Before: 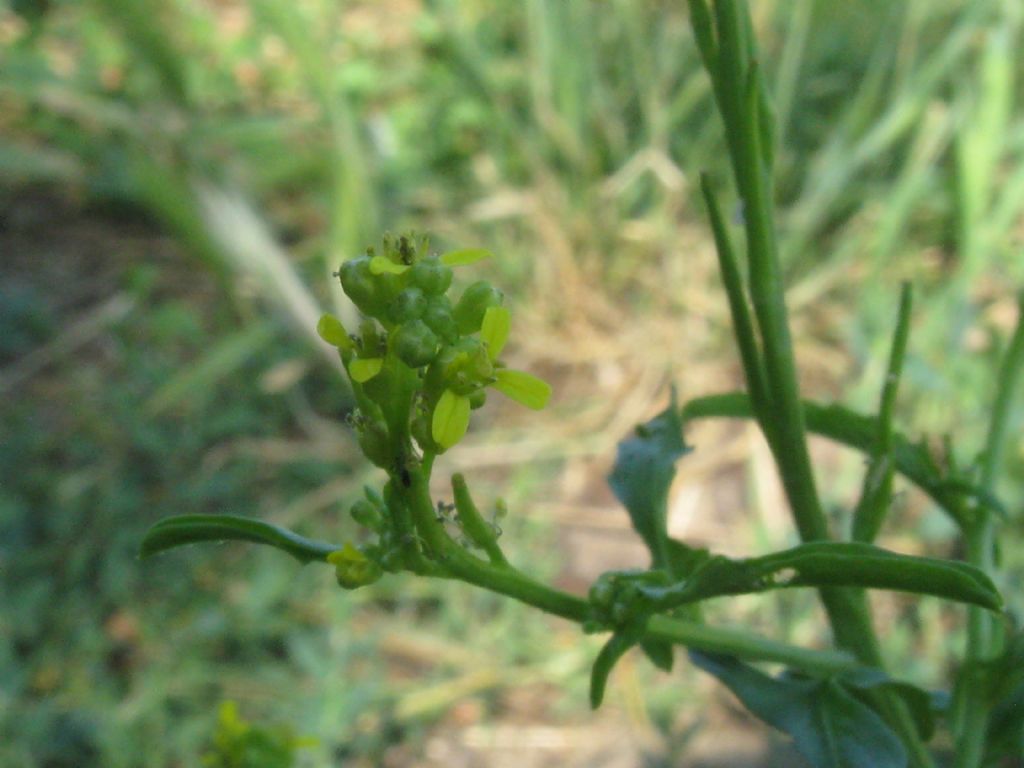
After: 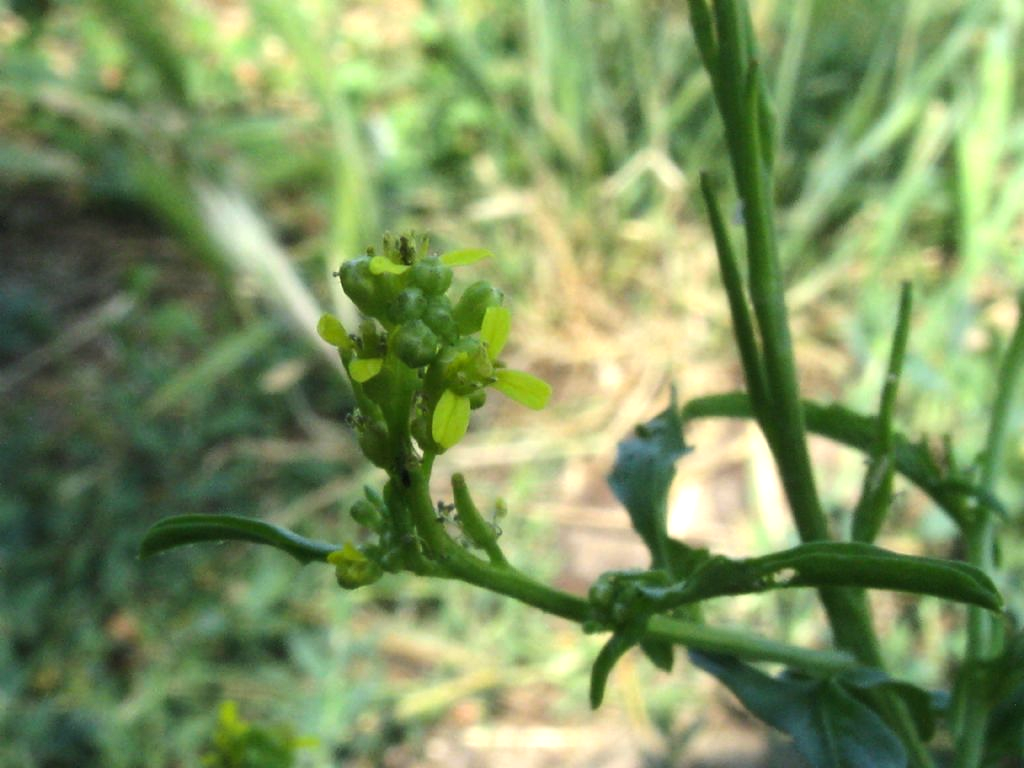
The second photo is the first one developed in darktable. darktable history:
tone equalizer: -8 EV -0.757 EV, -7 EV -0.666 EV, -6 EV -0.569 EV, -5 EV -0.415 EV, -3 EV 0.383 EV, -2 EV 0.6 EV, -1 EV 0.682 EV, +0 EV 0.77 EV, edges refinement/feathering 500, mask exposure compensation -1.57 EV, preserve details no
